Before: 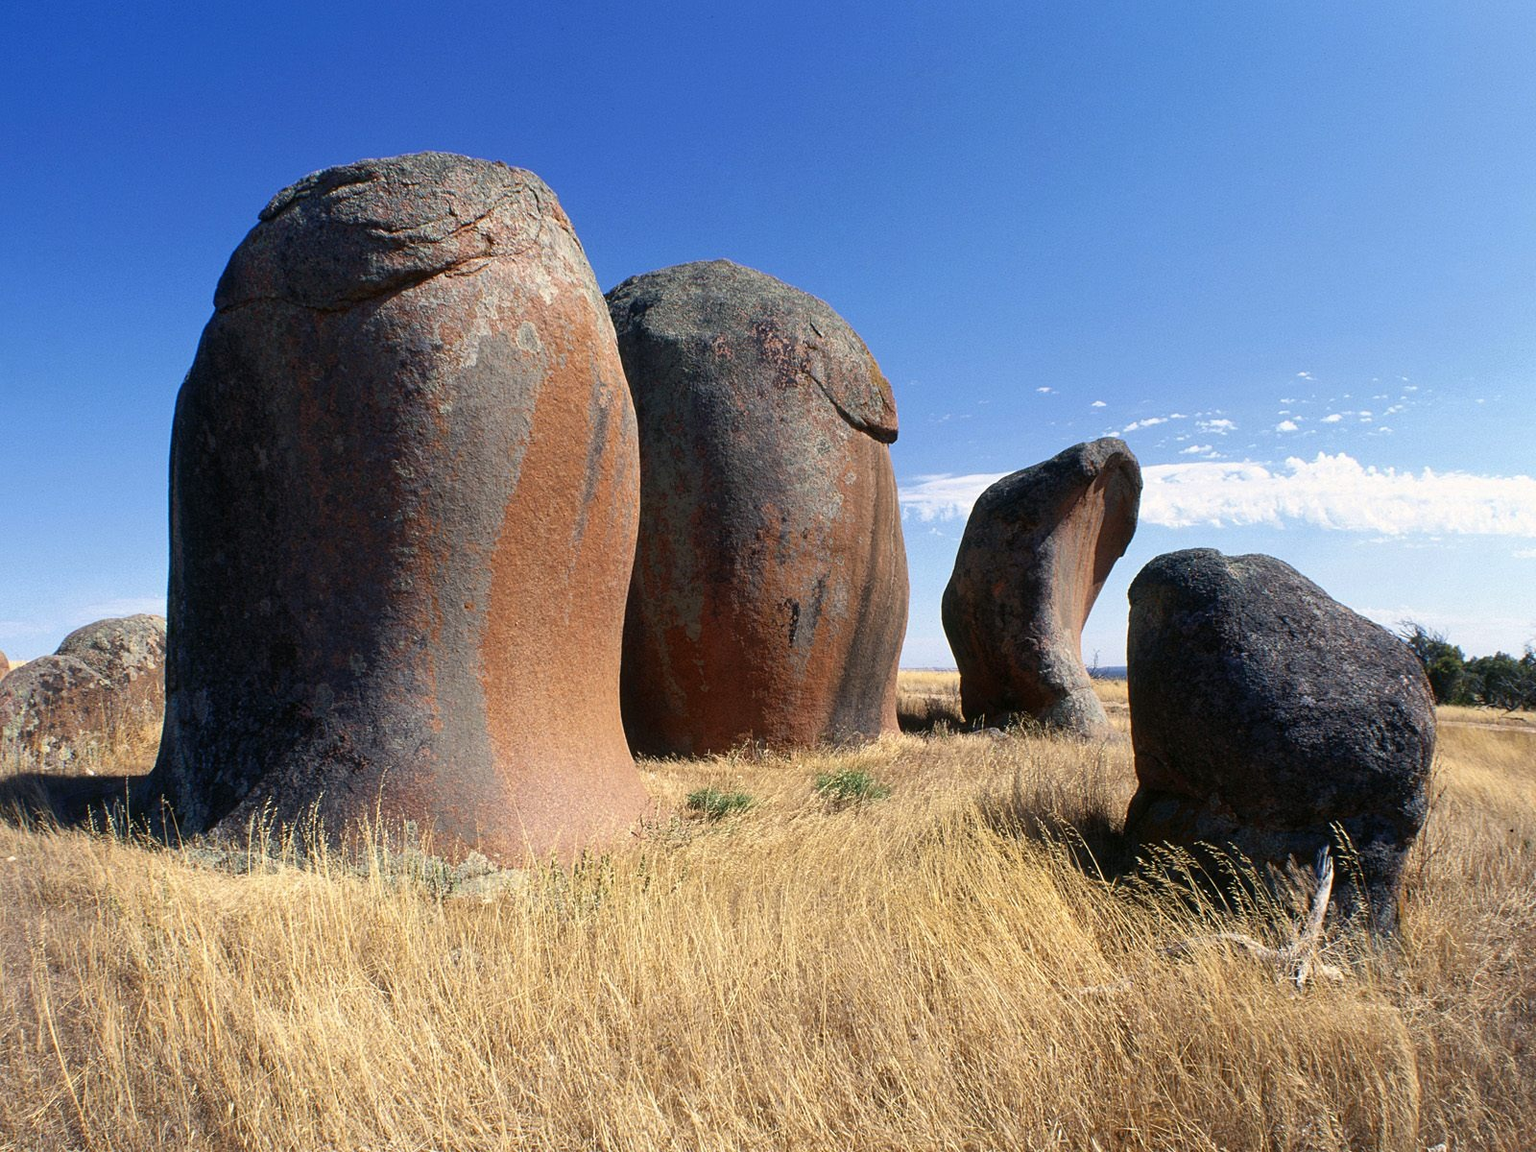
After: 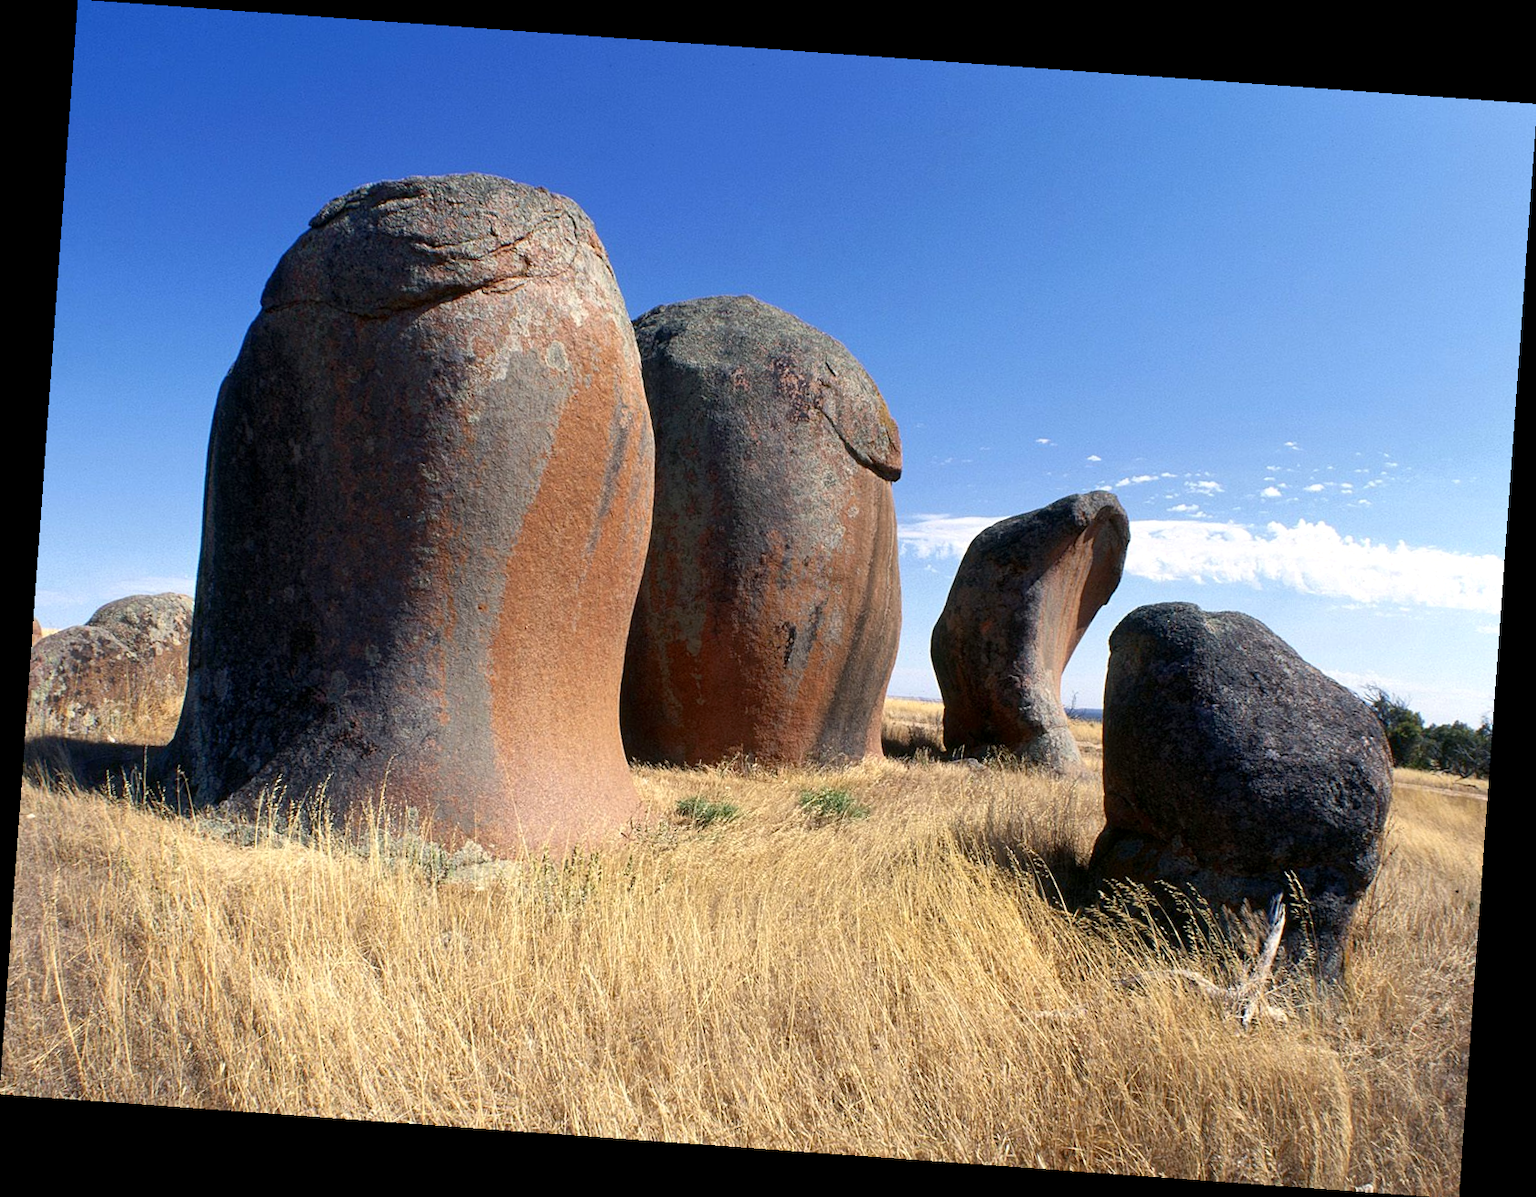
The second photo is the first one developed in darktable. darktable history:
exposure: black level correction 0.002, exposure 0.15 EV, compensate highlight preservation false
rotate and perspective: rotation 4.1°, automatic cropping off
